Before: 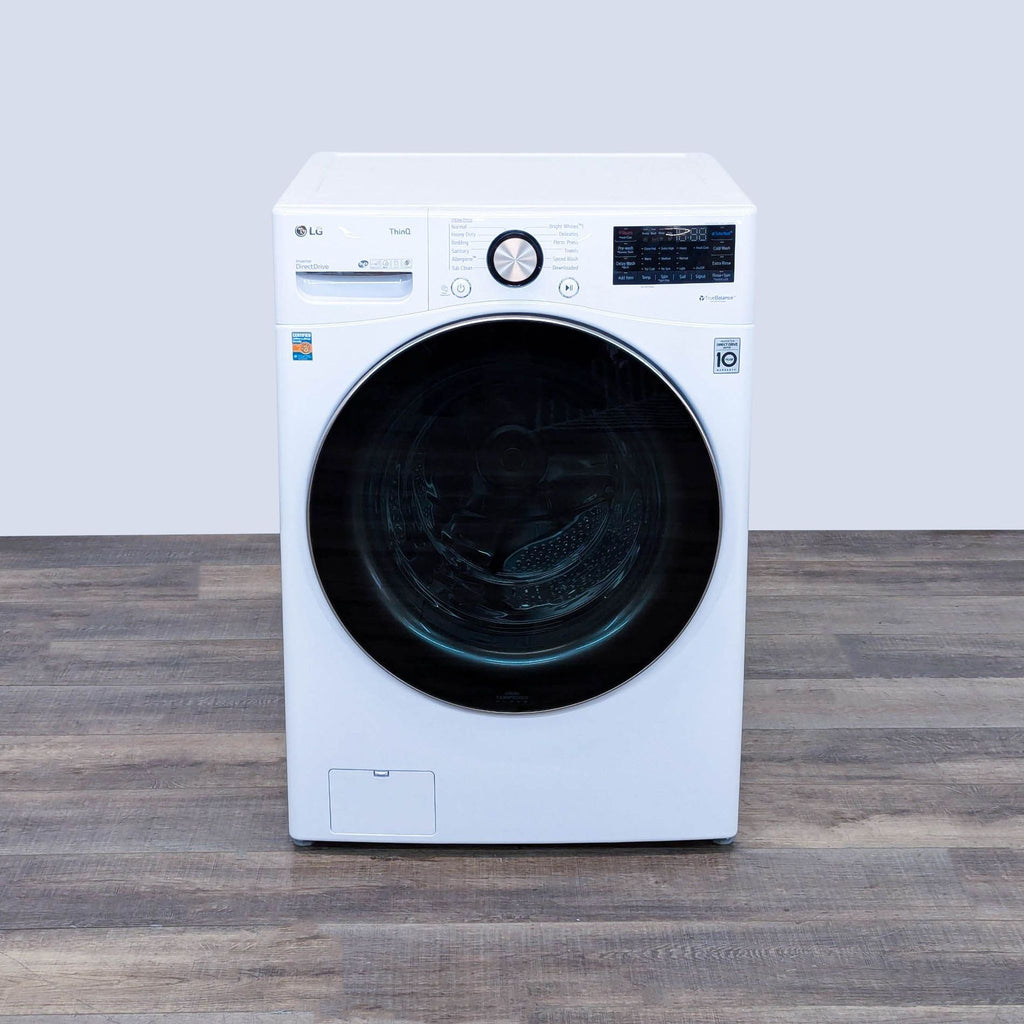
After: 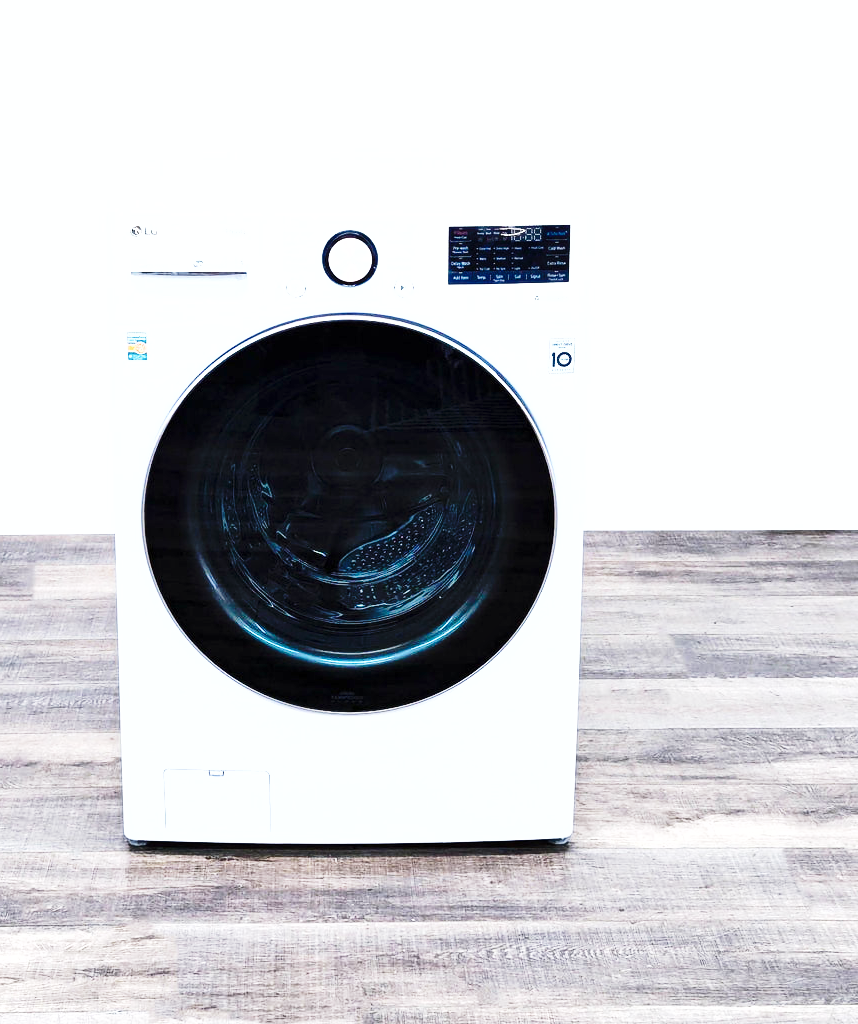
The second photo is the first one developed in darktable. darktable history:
crop: left 16.145%
base curve: curves: ch0 [(0, 0) (0.04, 0.03) (0.133, 0.232) (0.448, 0.748) (0.843, 0.968) (1, 1)], preserve colors none
exposure: exposure 1.223 EV, compensate highlight preservation false
shadows and highlights: highlights color adjustment 0%, low approximation 0.01, soften with gaussian
